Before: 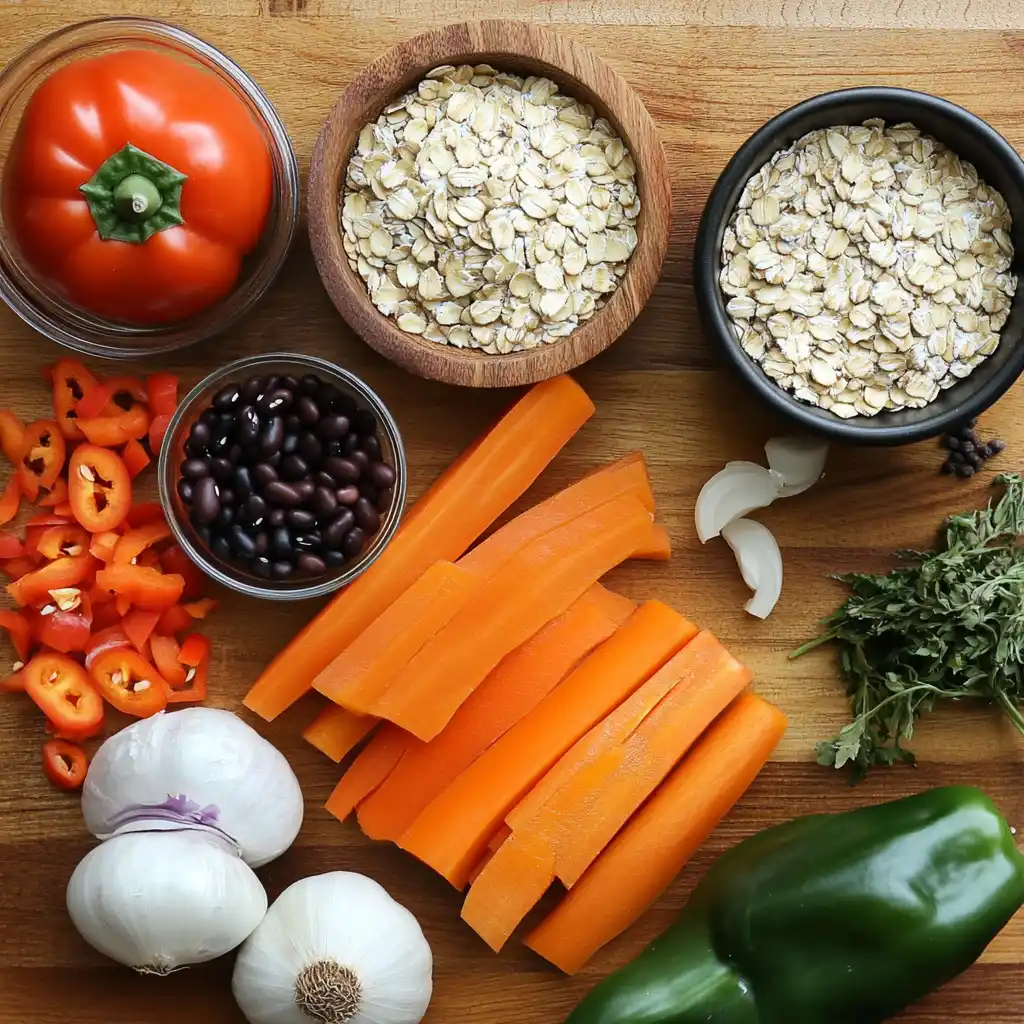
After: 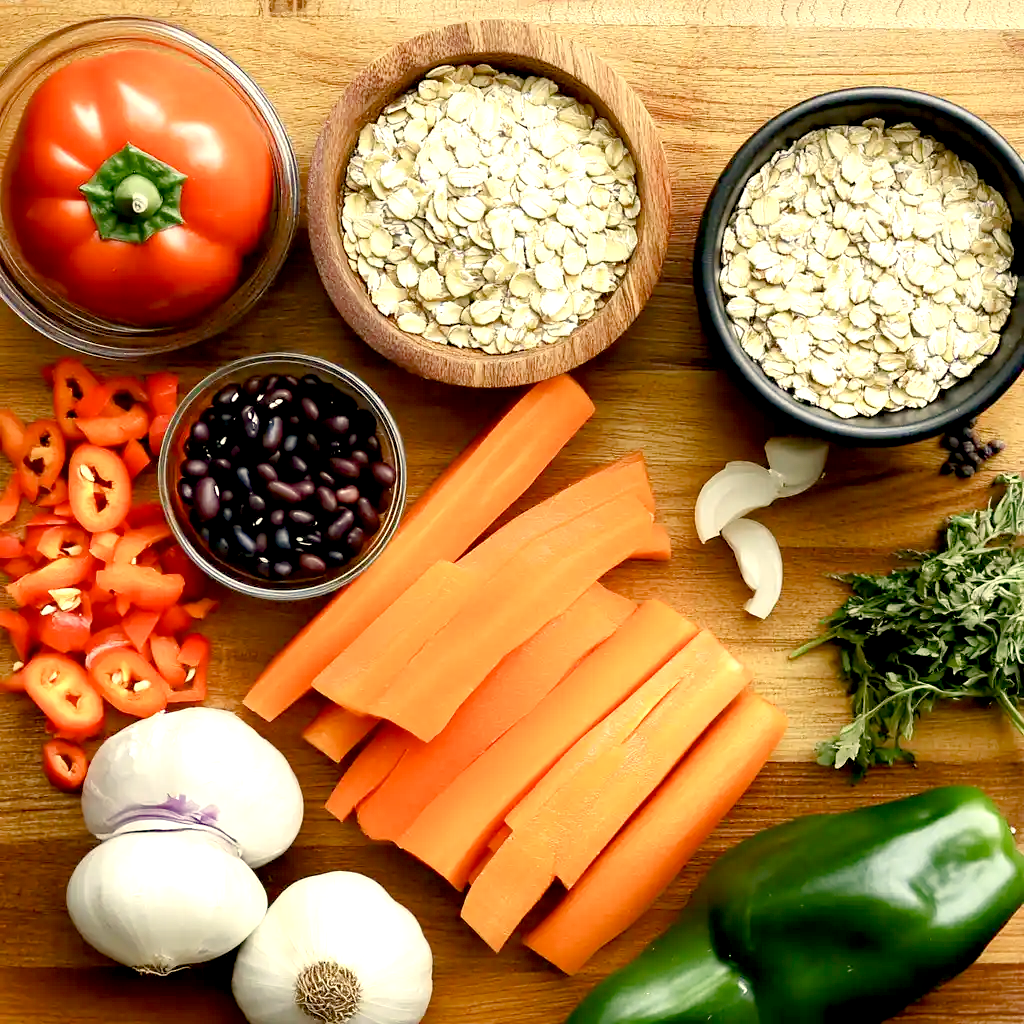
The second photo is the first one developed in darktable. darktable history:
color balance rgb: shadows lift › chroma 1%, shadows lift › hue 113°, highlights gain › chroma 0.2%, highlights gain › hue 333°, perceptual saturation grading › global saturation 20%, perceptual saturation grading › highlights -50%, perceptual saturation grading › shadows 25%, contrast -10%
exposure: black level correction 0.008, exposure 0.979 EV, compensate highlight preservation false
color correction: highlights a* 1.39, highlights b* 17.83
